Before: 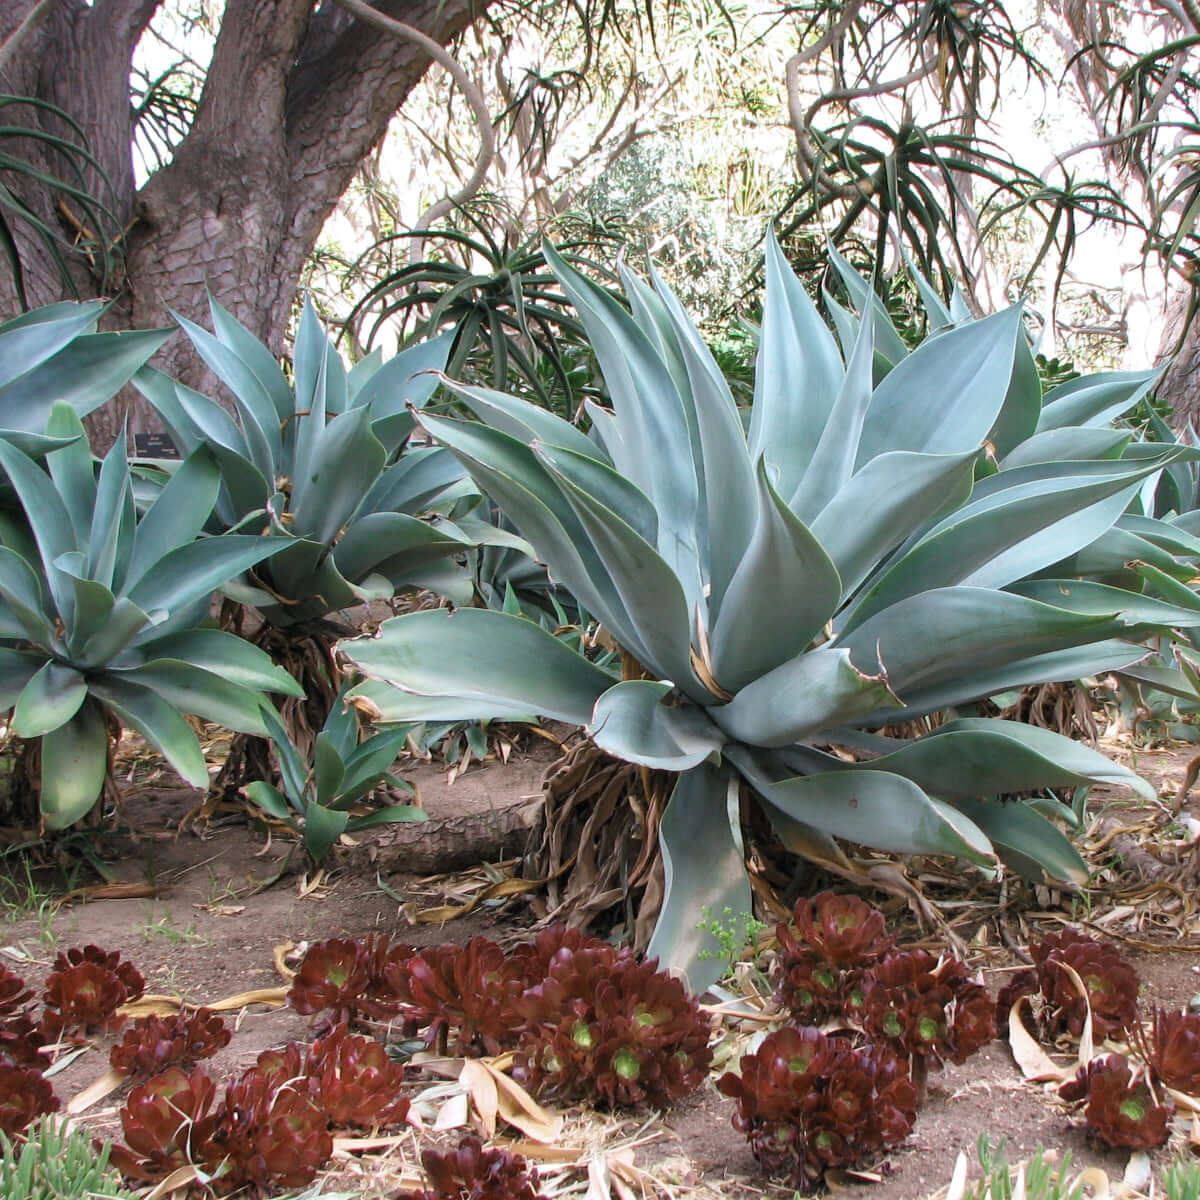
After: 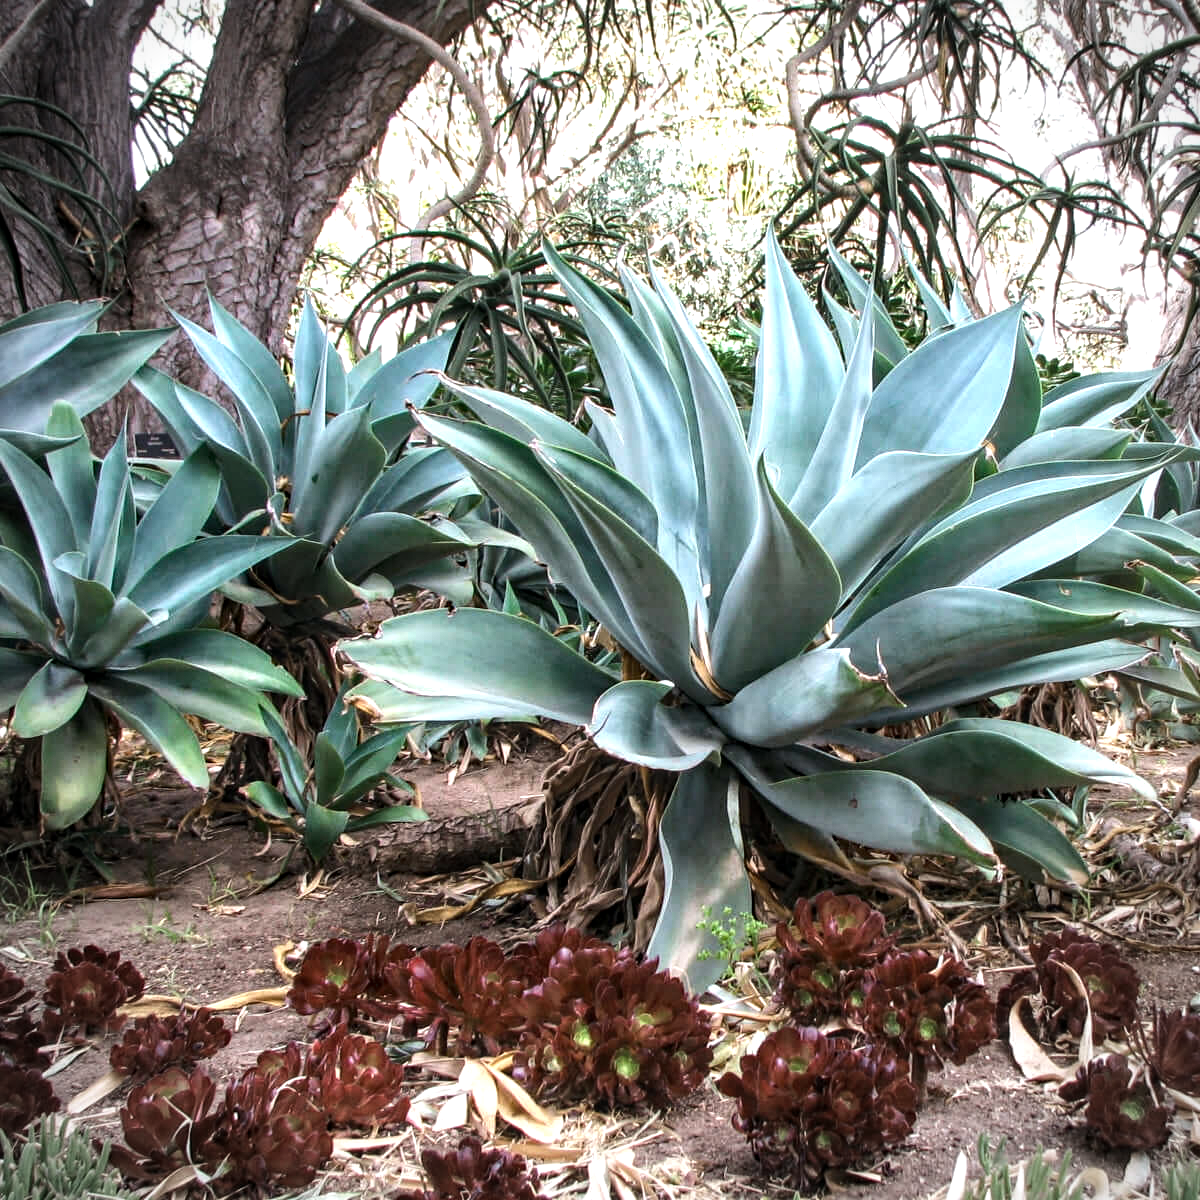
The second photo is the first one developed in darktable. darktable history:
haze removal: compatibility mode true, adaptive false
vignetting: automatic ratio true, unbound false
tone equalizer: -8 EV -0.718 EV, -7 EV -0.731 EV, -6 EV -0.626 EV, -5 EV -0.416 EV, -3 EV 0.375 EV, -2 EV 0.6 EV, -1 EV 0.697 EV, +0 EV 0.735 EV, edges refinement/feathering 500, mask exposure compensation -1.57 EV, preserve details no
local contrast: on, module defaults
